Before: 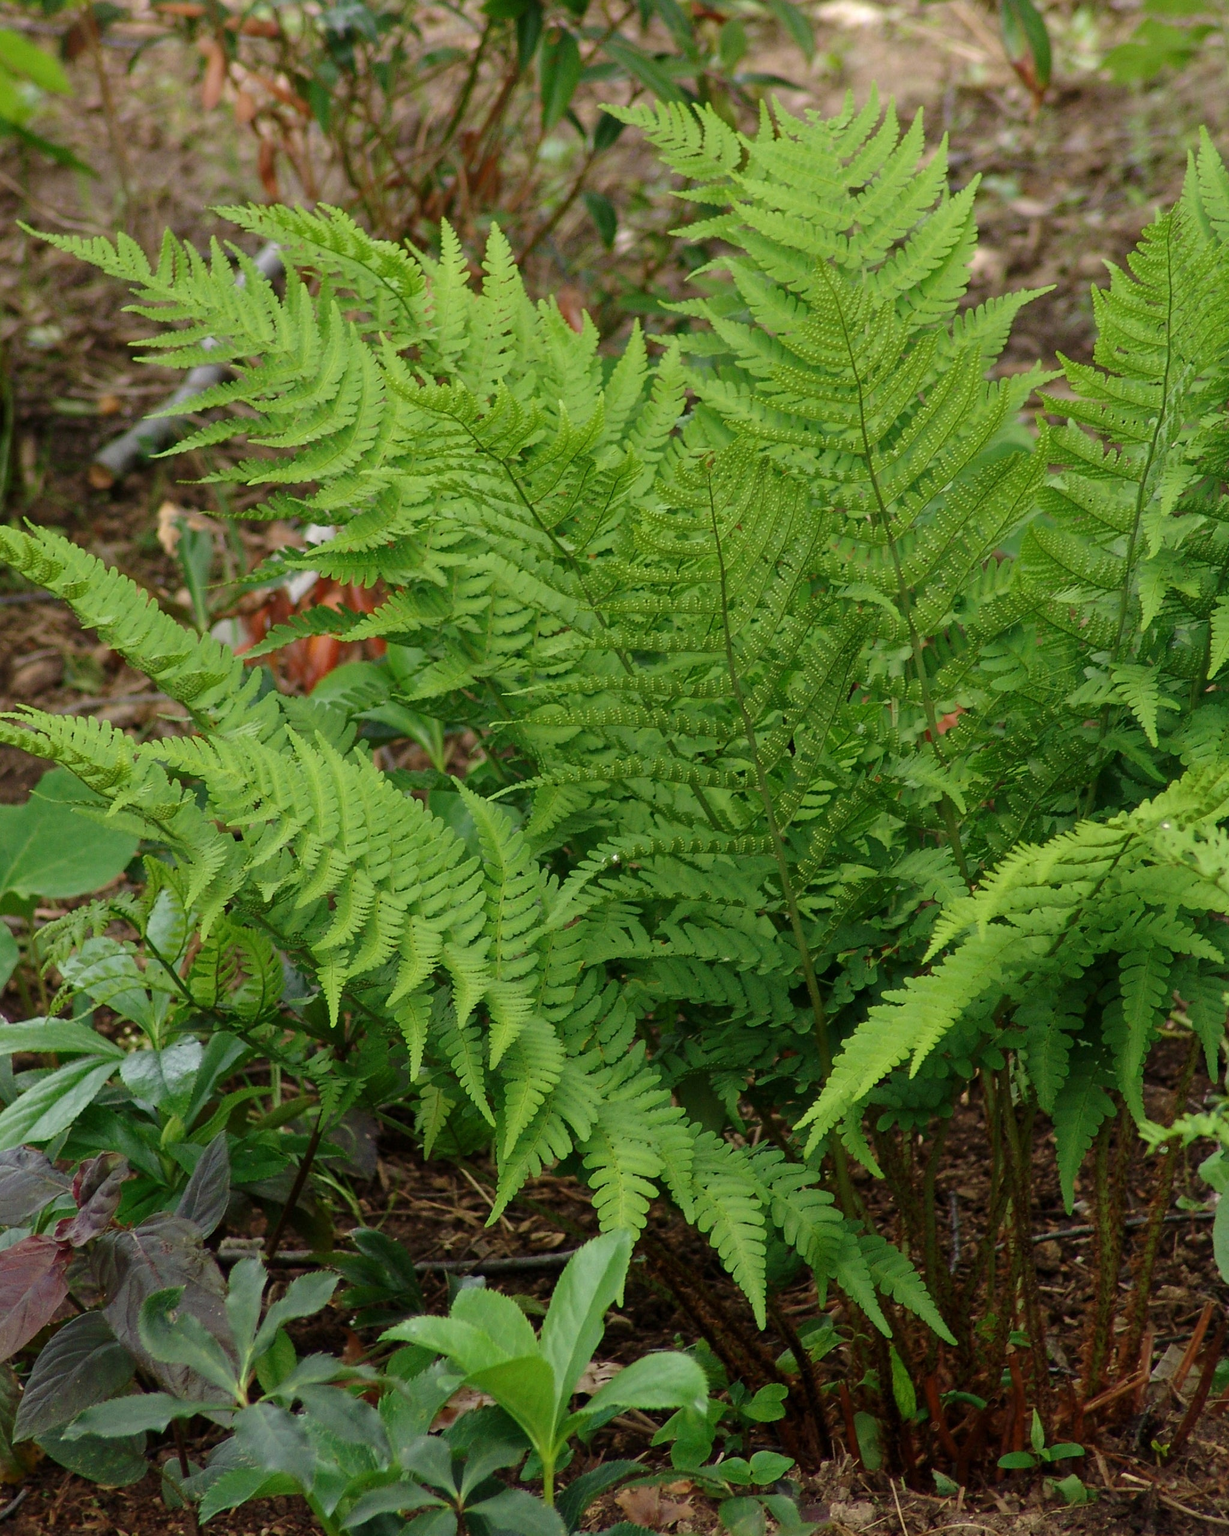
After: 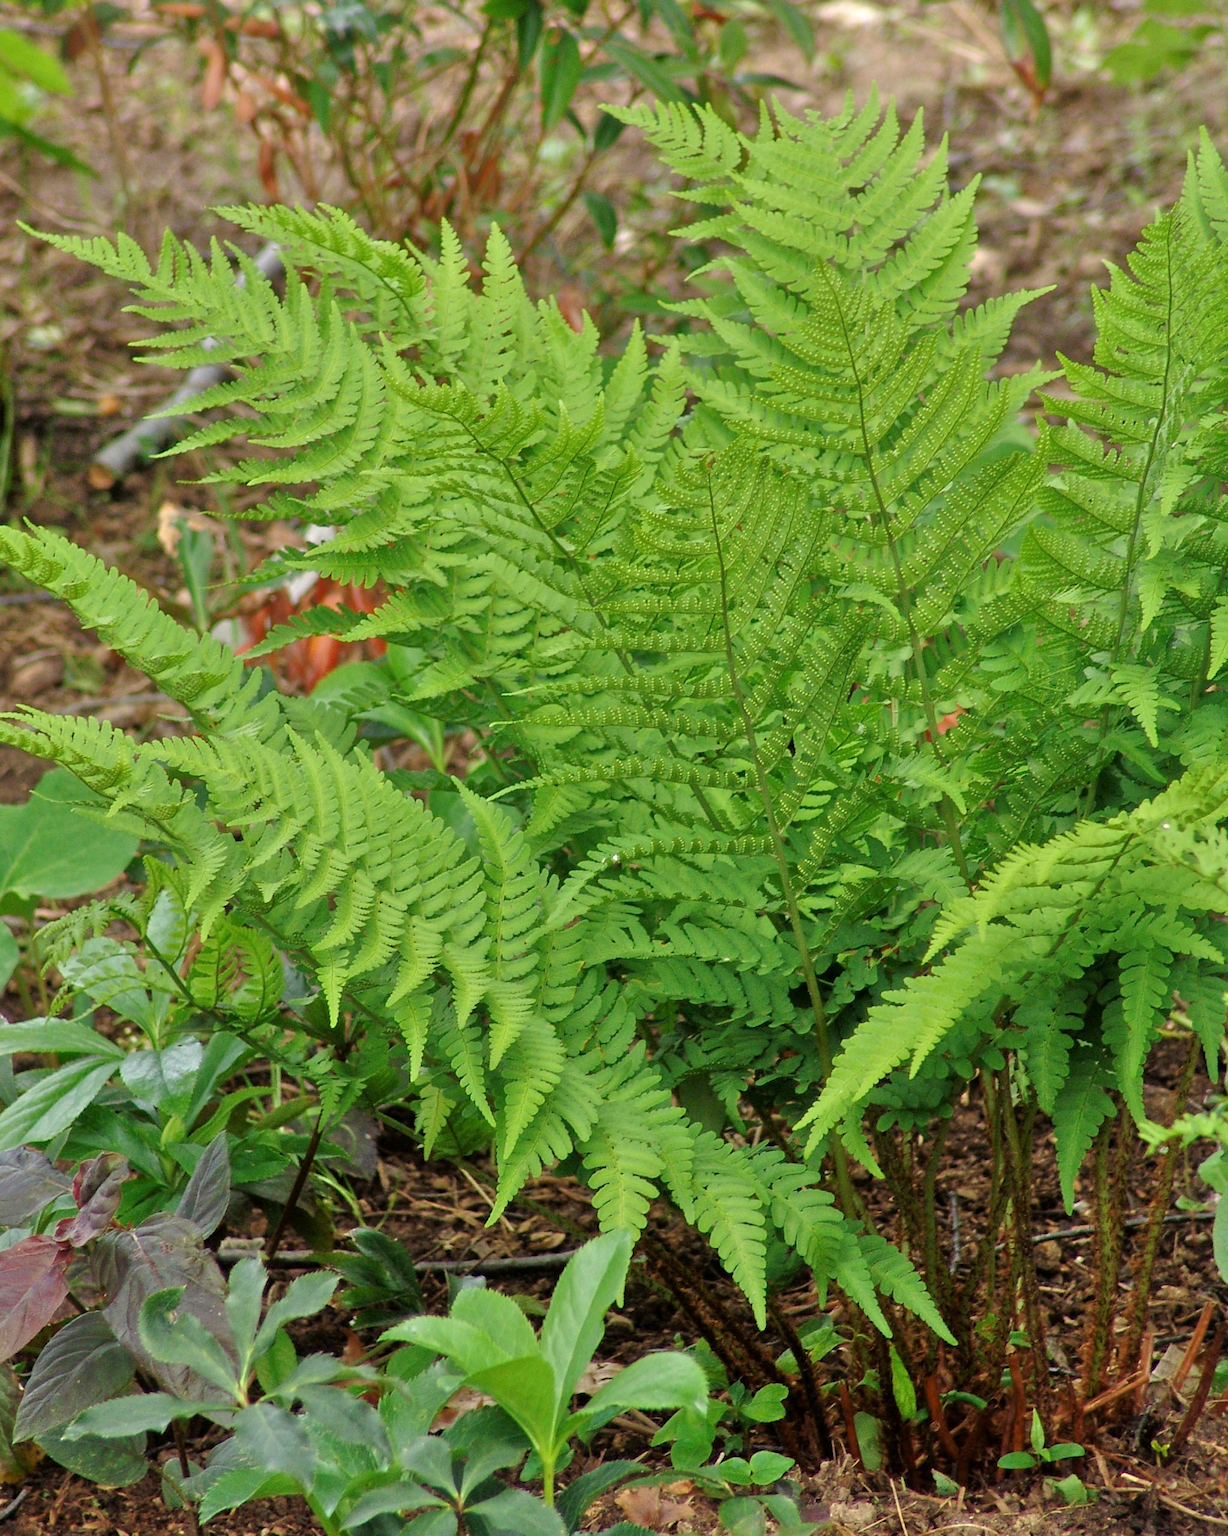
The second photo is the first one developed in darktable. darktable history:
tone equalizer: -7 EV 0.141 EV, -6 EV 0.611 EV, -5 EV 1.13 EV, -4 EV 1.33 EV, -3 EV 1.12 EV, -2 EV 0.6 EV, -1 EV 0.16 EV
